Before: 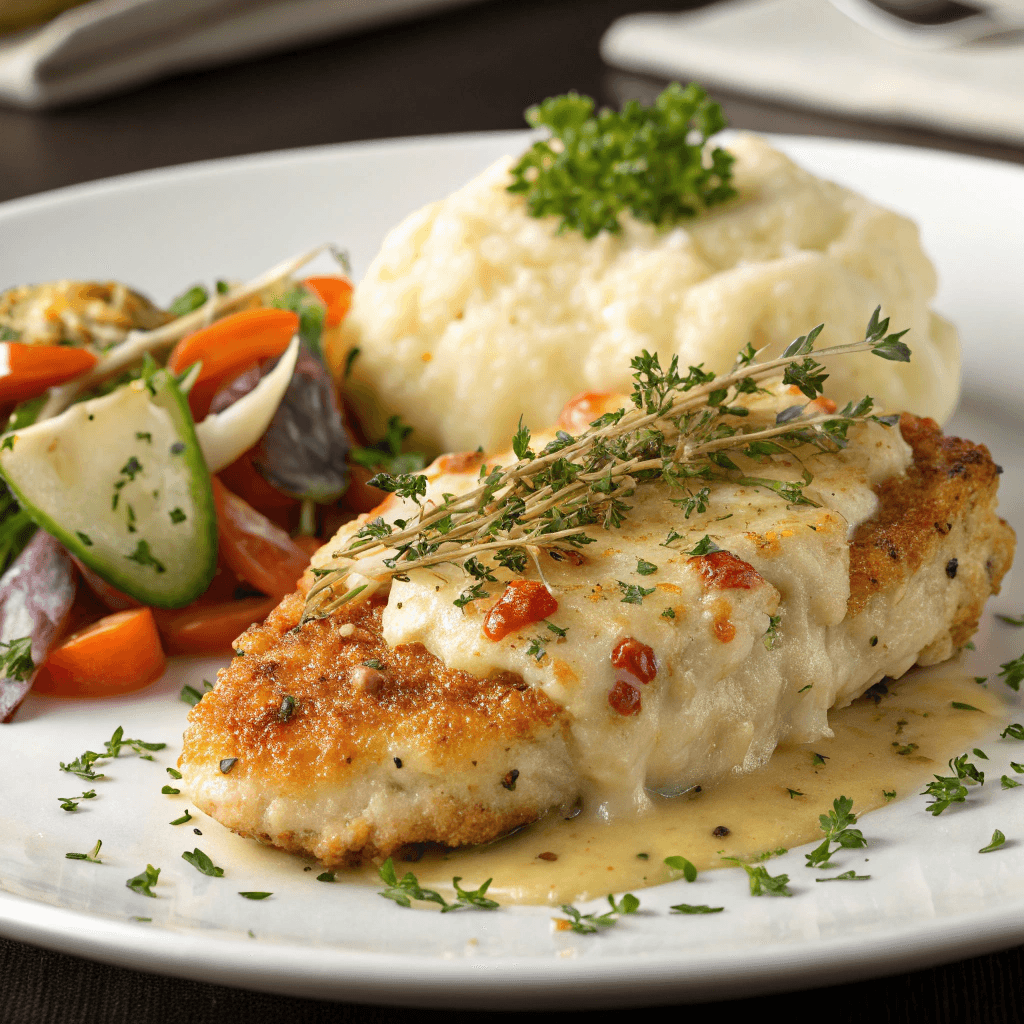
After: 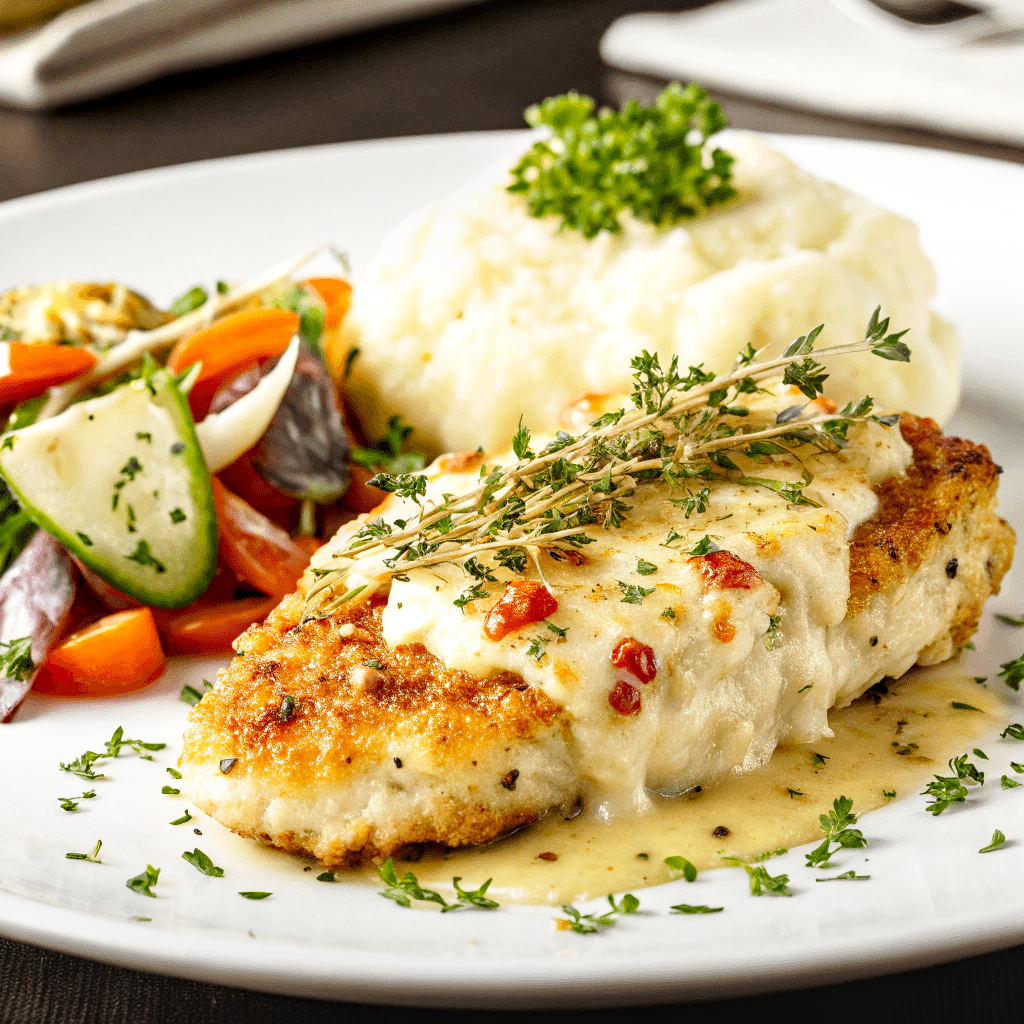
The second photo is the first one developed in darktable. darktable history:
local contrast: detail 130%
base curve: curves: ch0 [(0, 0) (0.005, 0.002) (0.15, 0.3) (0.4, 0.7) (0.75, 0.95) (1, 1)], preserve colors none
